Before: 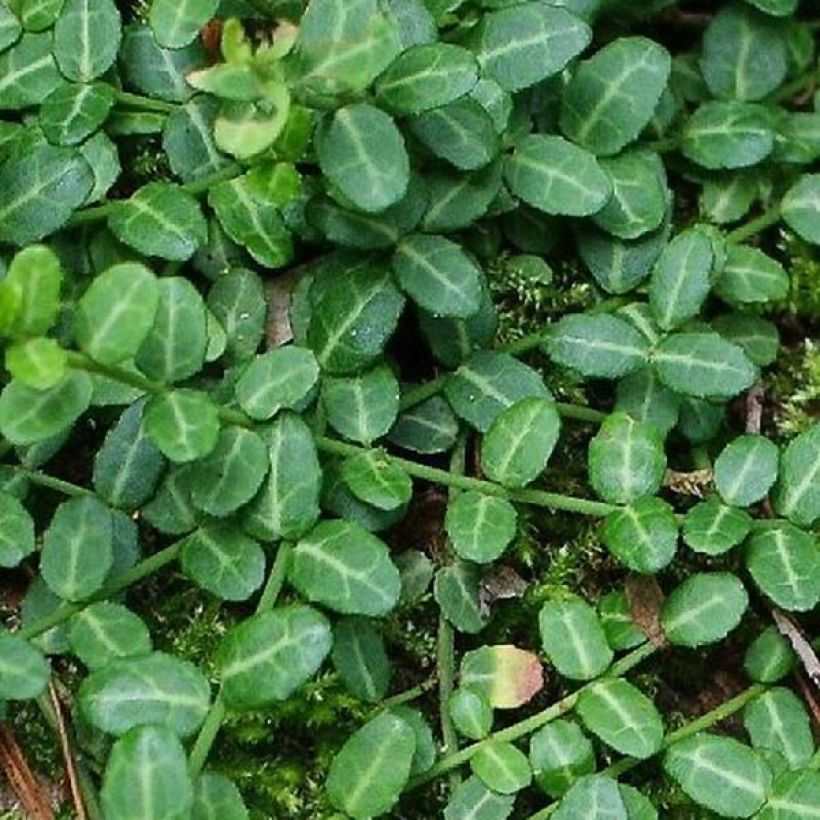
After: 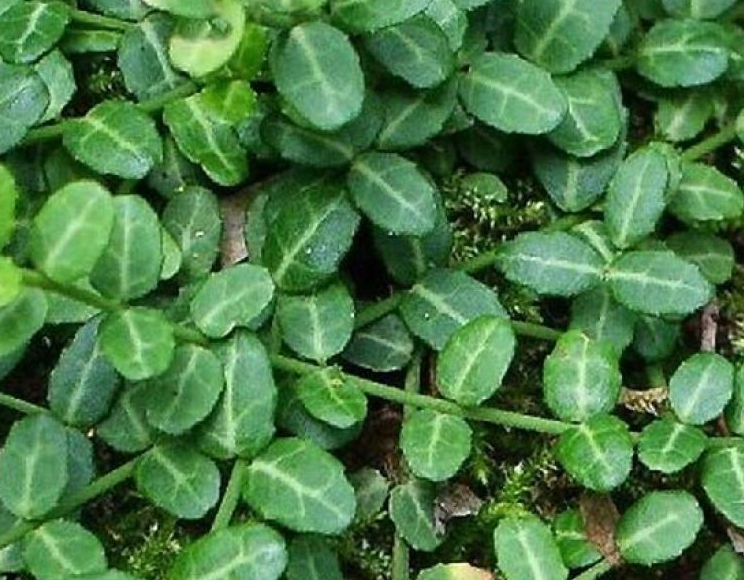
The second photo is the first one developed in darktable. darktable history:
exposure: exposure 0.19 EV, compensate exposure bias true, compensate highlight preservation false
crop: left 5.515%, top 10.085%, right 3.727%, bottom 19.122%
